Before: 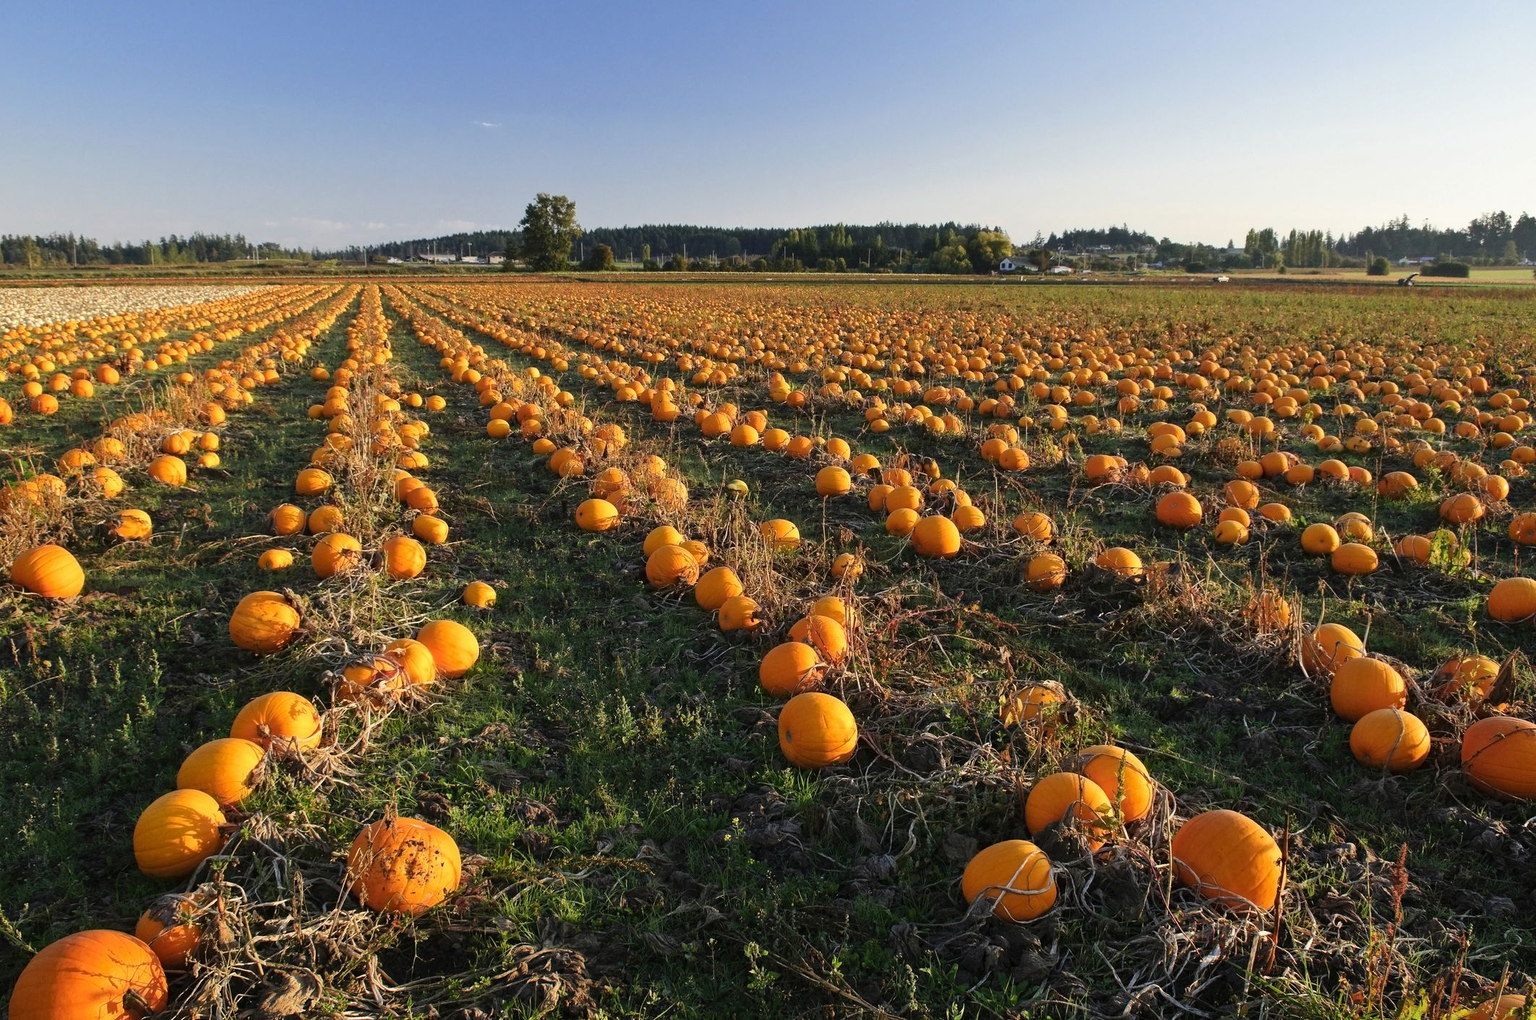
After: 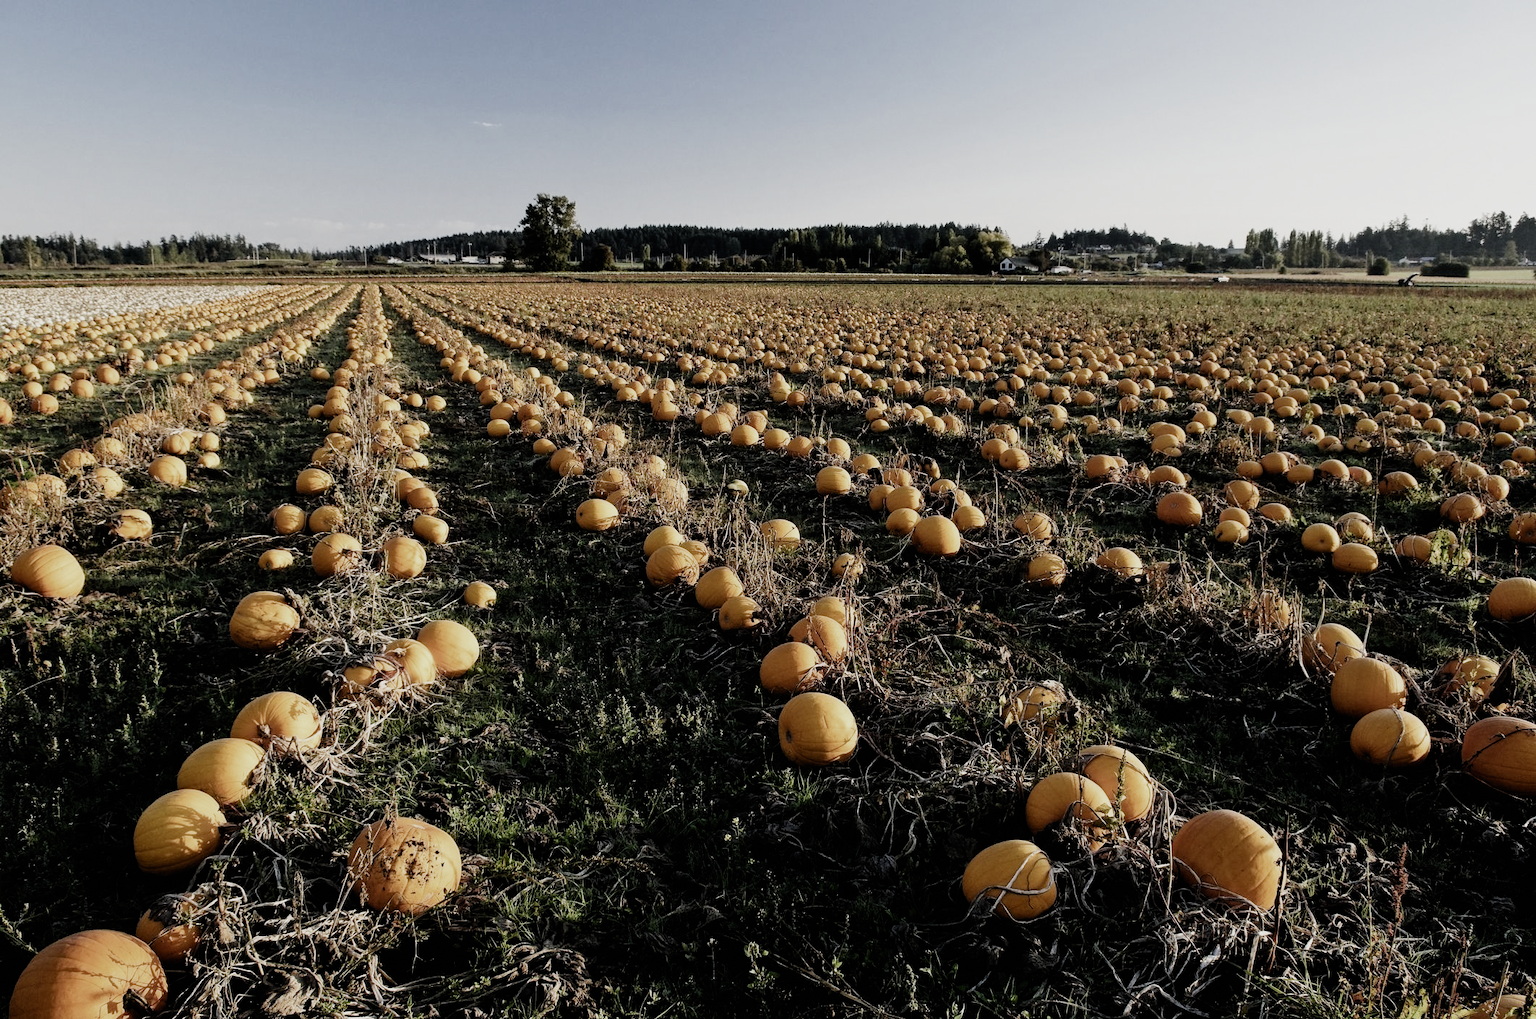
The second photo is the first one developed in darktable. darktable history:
filmic rgb: black relative exposure -5.1 EV, white relative exposure 3.99 EV, hardness 2.91, contrast 1.396, highlights saturation mix -30.58%, preserve chrominance no, color science v4 (2020)
